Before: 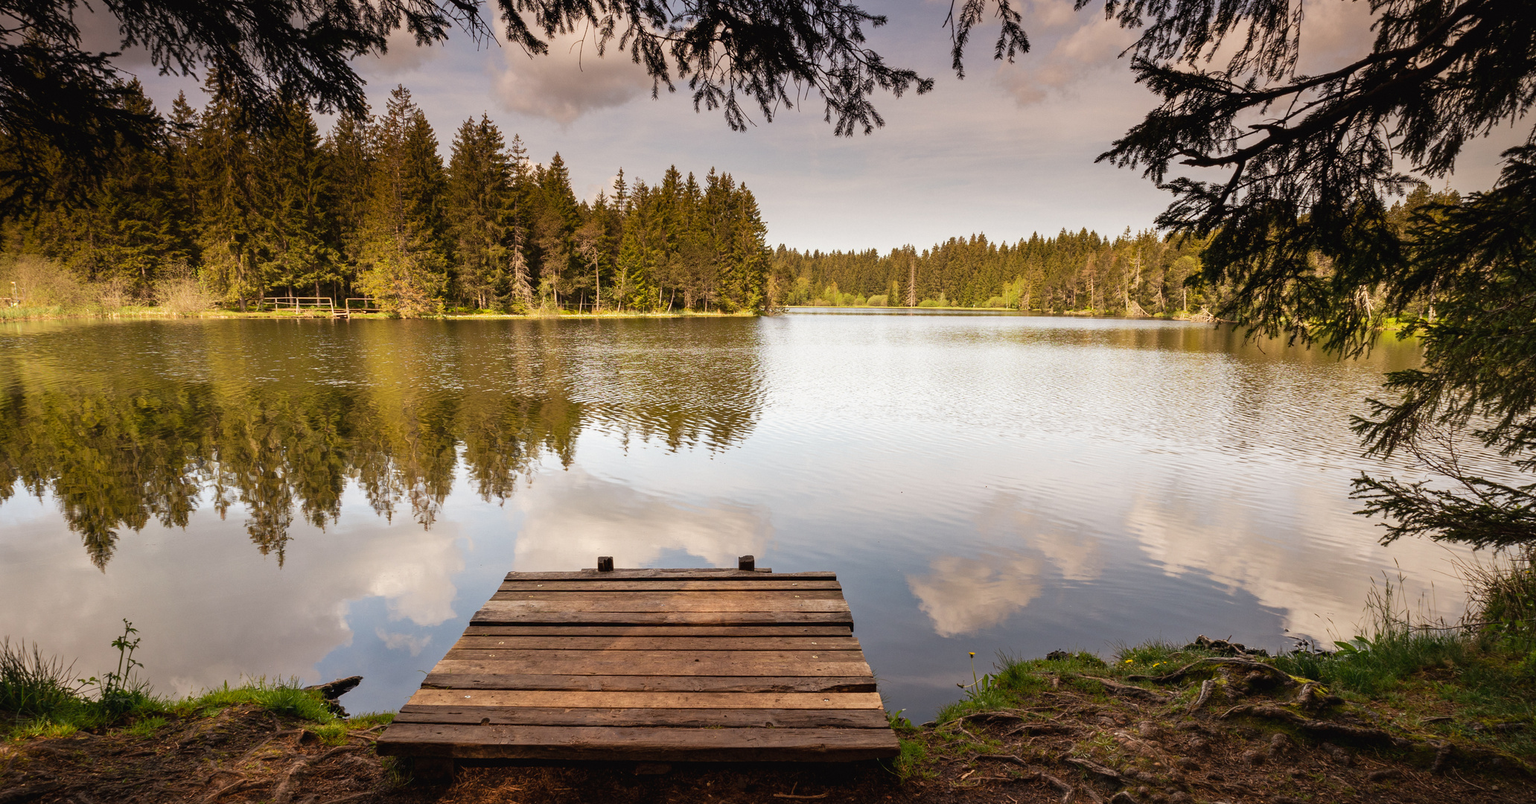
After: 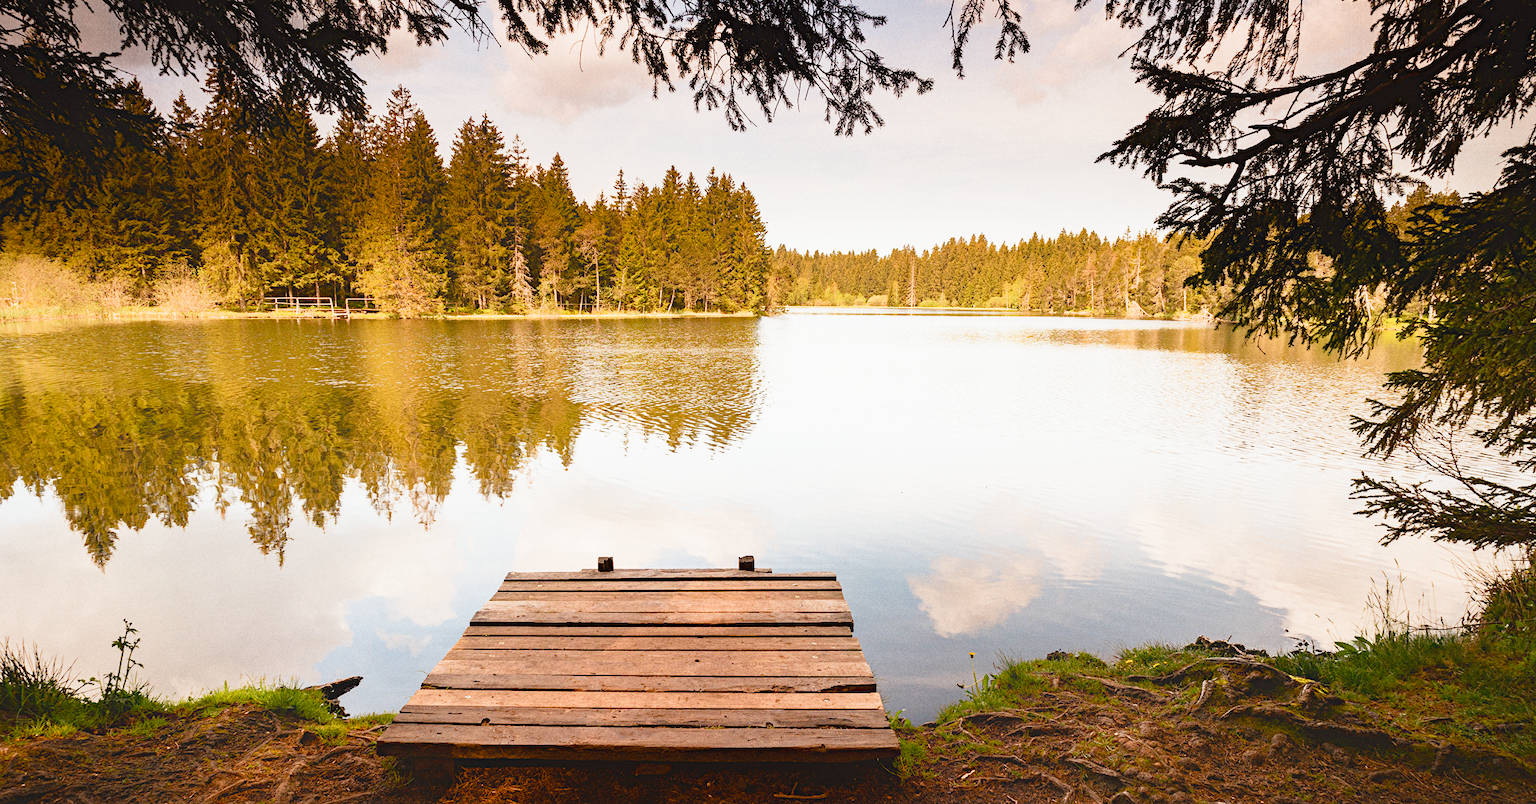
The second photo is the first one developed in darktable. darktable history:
contrast equalizer "soft": octaves 7, y [[0.6 ×6], [0.55 ×6], [0 ×6], [0 ×6], [0 ×6]], mix -1
color balance rgb "basic colorfulness: standard": perceptual saturation grading › global saturation 20%, perceptual saturation grading › highlights -25%, perceptual saturation grading › shadows 25%
color balance rgb "filmic contrast": global offset › luminance 0.5%, perceptual brilliance grading › highlights 10%, perceptual brilliance grading › mid-tones 5%, perceptual brilliance grading › shadows -10%
color balance rgb "blue and orange": shadows lift › chroma 7%, shadows lift › hue 249°, highlights gain › chroma 5%, highlights gain › hue 34.5°
diffuse or sharpen "sharpen demosaicing: AA filter": edge sensitivity 1, 1st order anisotropy 100%, 2nd order anisotropy 100%, 3rd order anisotropy 100%, 4th order anisotropy 100%, 1st order speed -25%, 2nd order speed -25%, 3rd order speed -25%, 4th order speed -25%
diffuse or sharpen "1": radius span 32, 1st order speed 50%, 2nd order speed 50%, 3rd order speed 50%, 4th order speed 50% | blend: blend mode normal, opacity 25%; mask: uniform (no mask)
exposure: black level correction 0, exposure 1 EV, compensate exposure bias true, compensate highlight preservation false
rgb primaries "nice": tint hue 2.13°, tint purity 0.7%, red hue 0.028, red purity 1.09, green hue 0.023, green purity 1.08, blue hue -0.084, blue purity 1.17
sigmoid "neutral gray": contrast 1.22, skew 0.65
grain: coarseness 0.47 ISO
